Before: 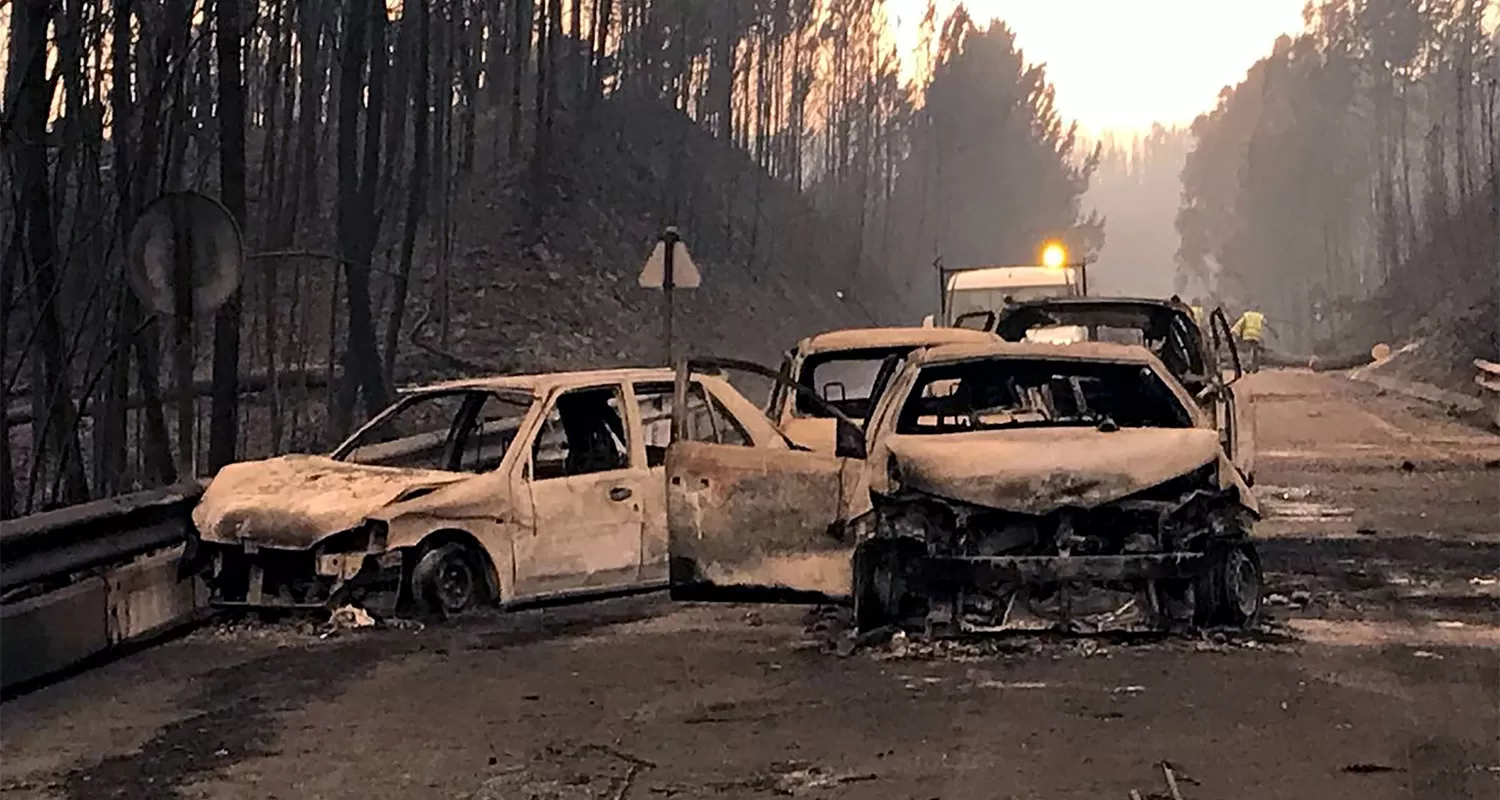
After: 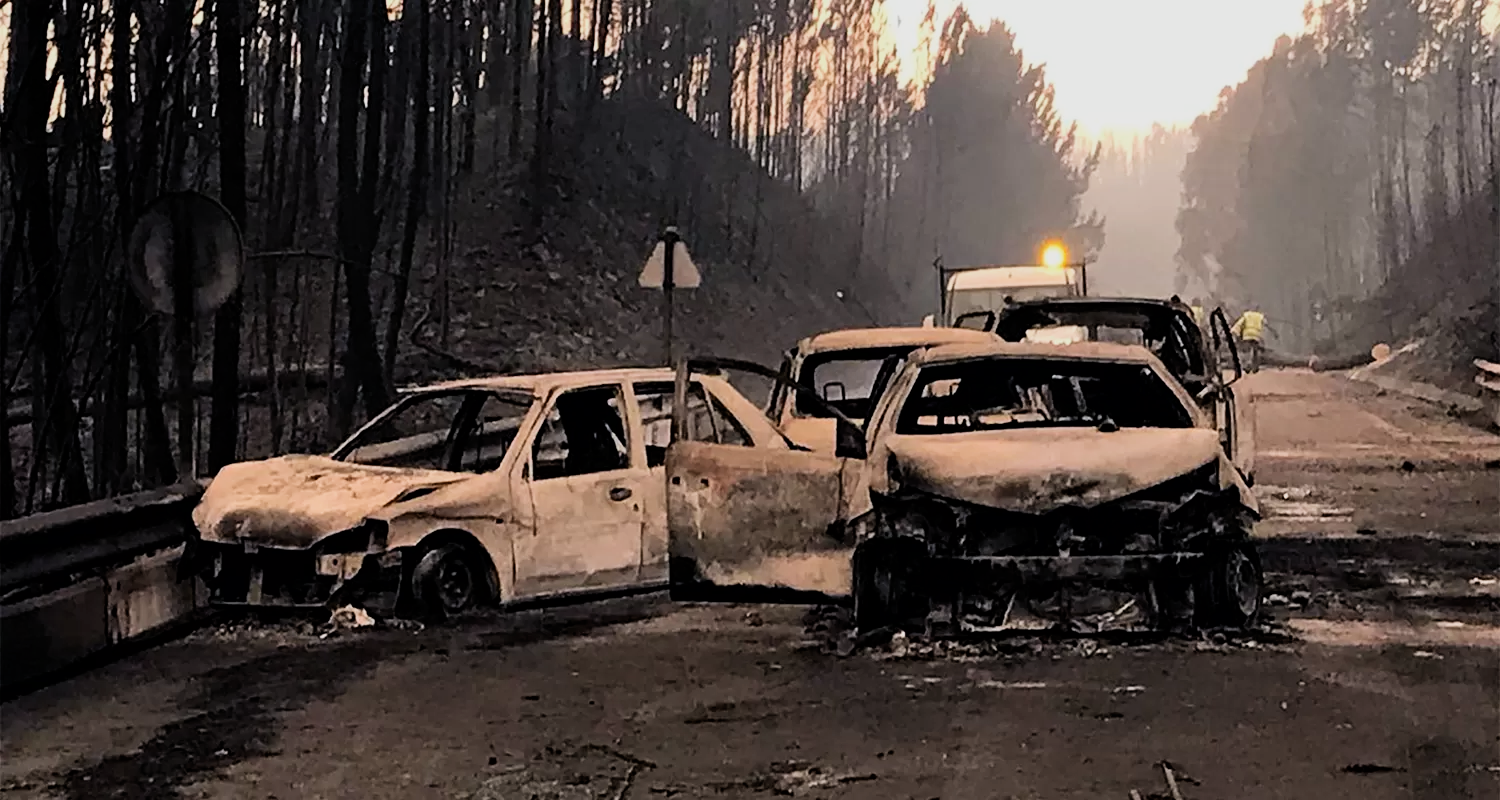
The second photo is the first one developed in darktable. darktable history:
filmic rgb: black relative exposure -16 EV, white relative exposure 5.31 EV, threshold 5.99 EV, hardness 5.89, contrast 1.259, enable highlight reconstruction true
